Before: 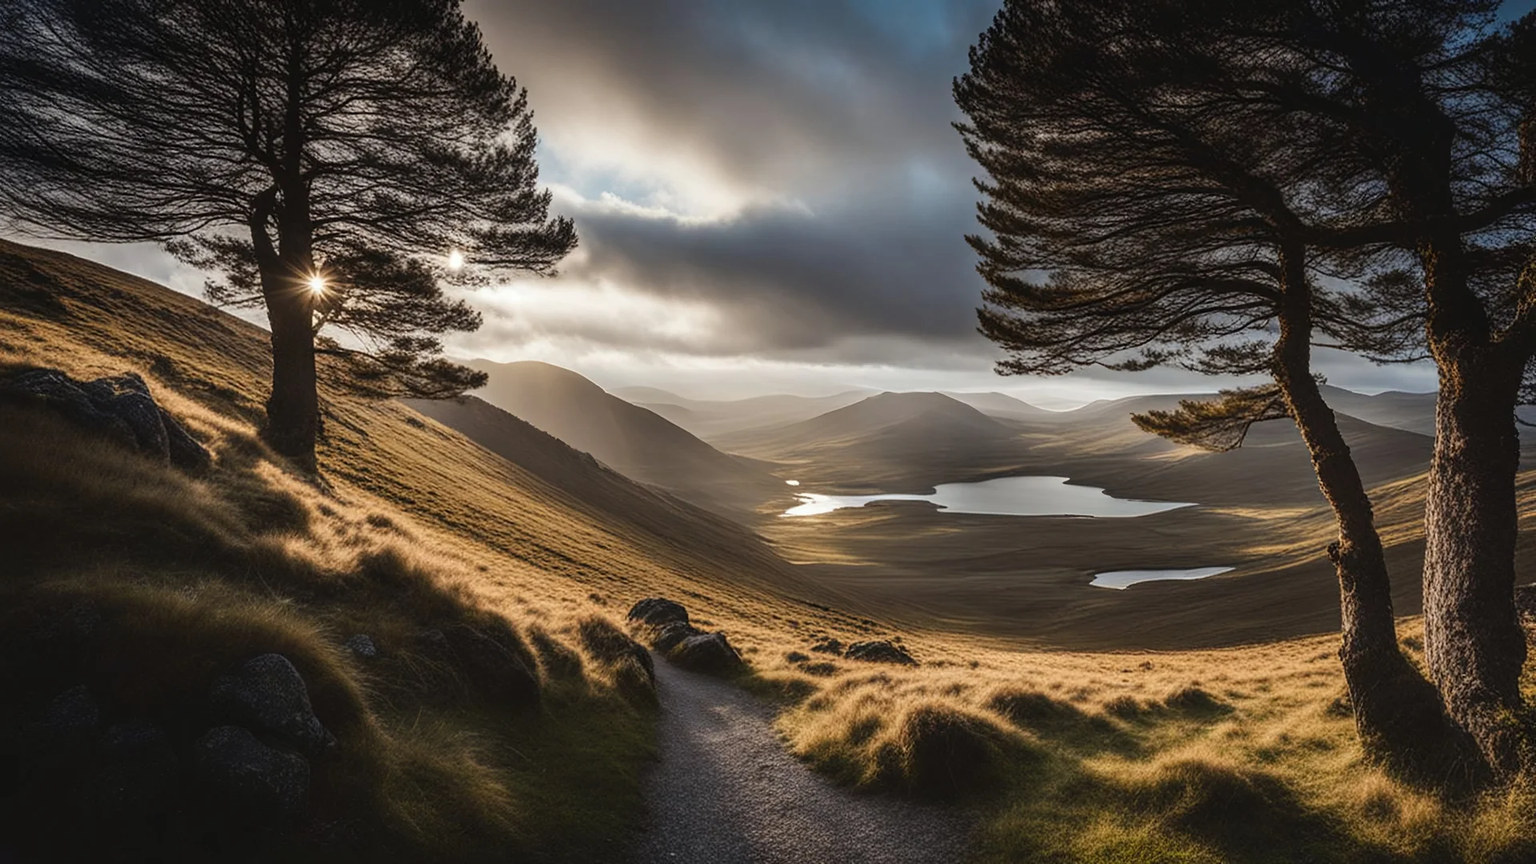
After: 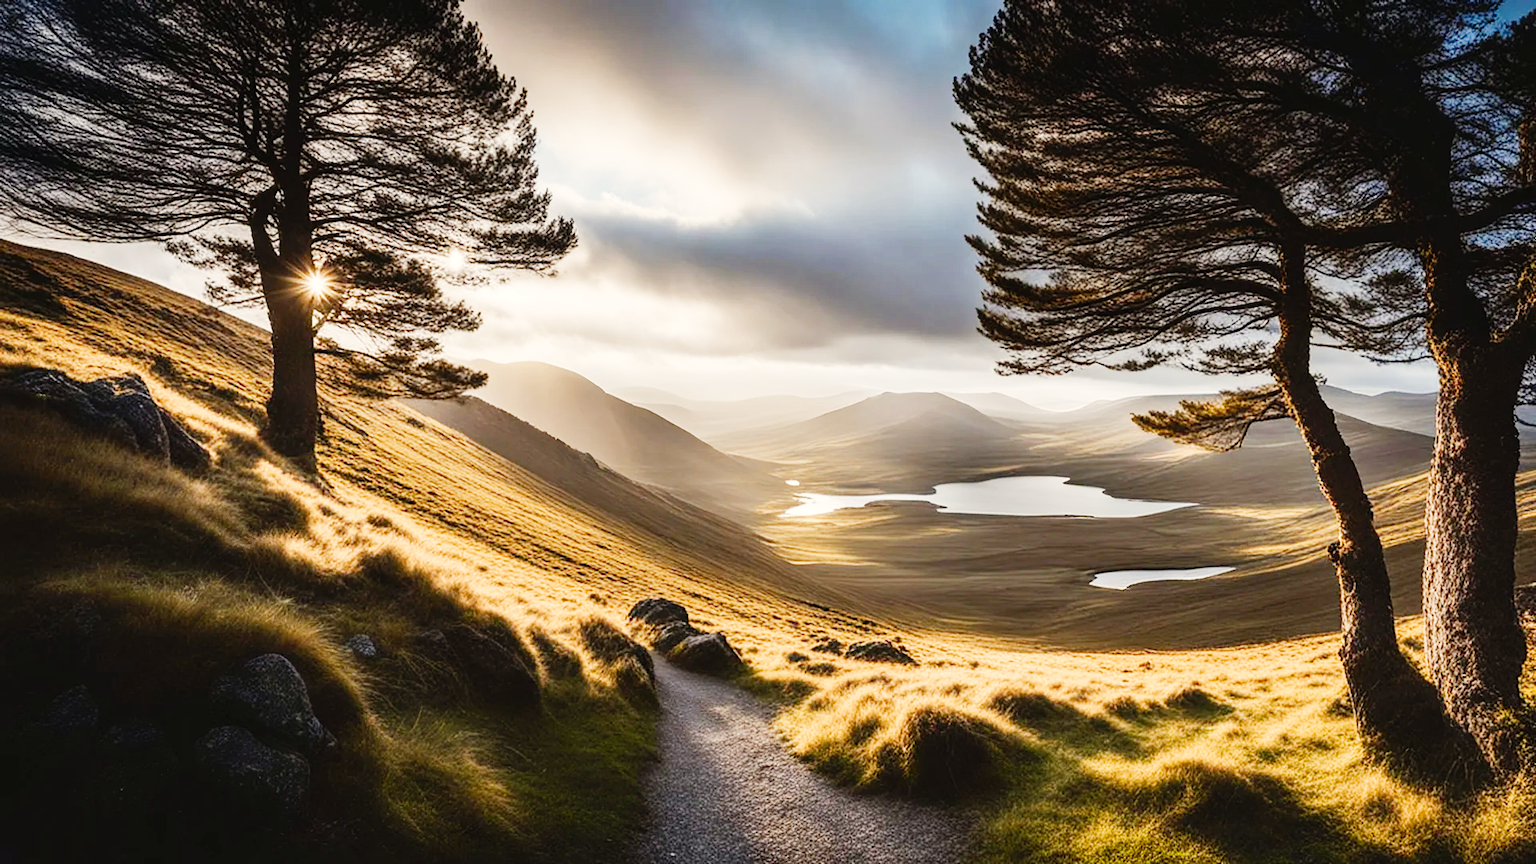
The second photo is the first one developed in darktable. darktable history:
tone curve: curves: ch0 [(0, 0) (0.084, 0.074) (0.2, 0.297) (0.363, 0.591) (0.495, 0.765) (0.68, 0.901) (0.851, 0.967) (1, 1)], preserve colors none
color correction: highlights a* 0.619, highlights b* 2.78, saturation 1.09
